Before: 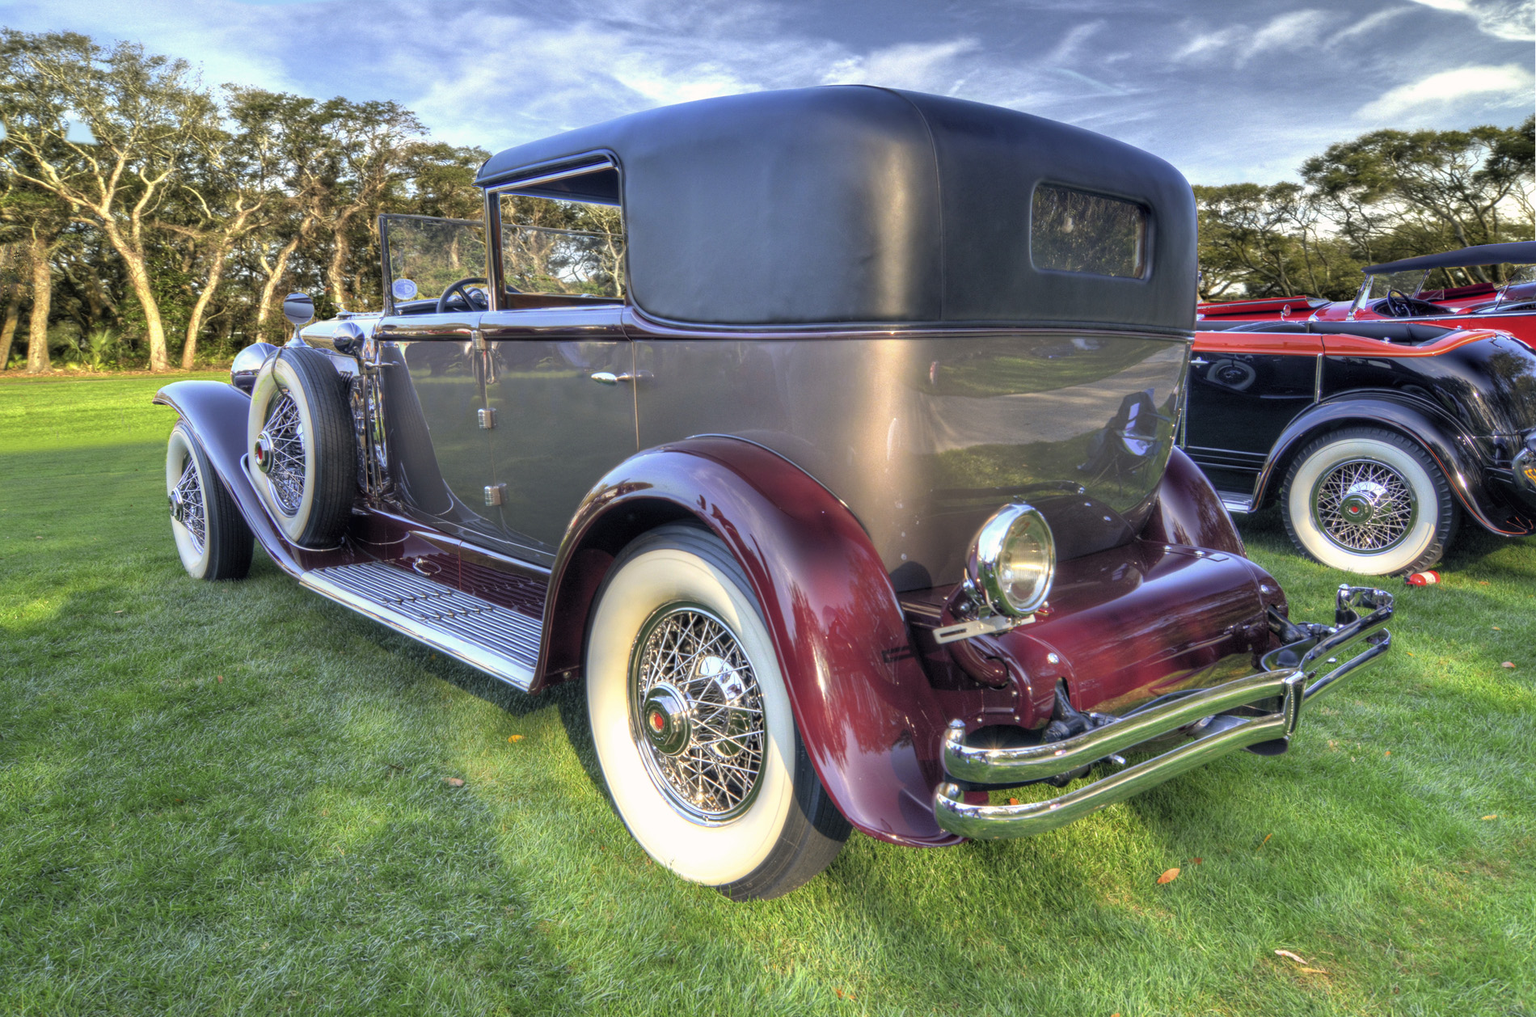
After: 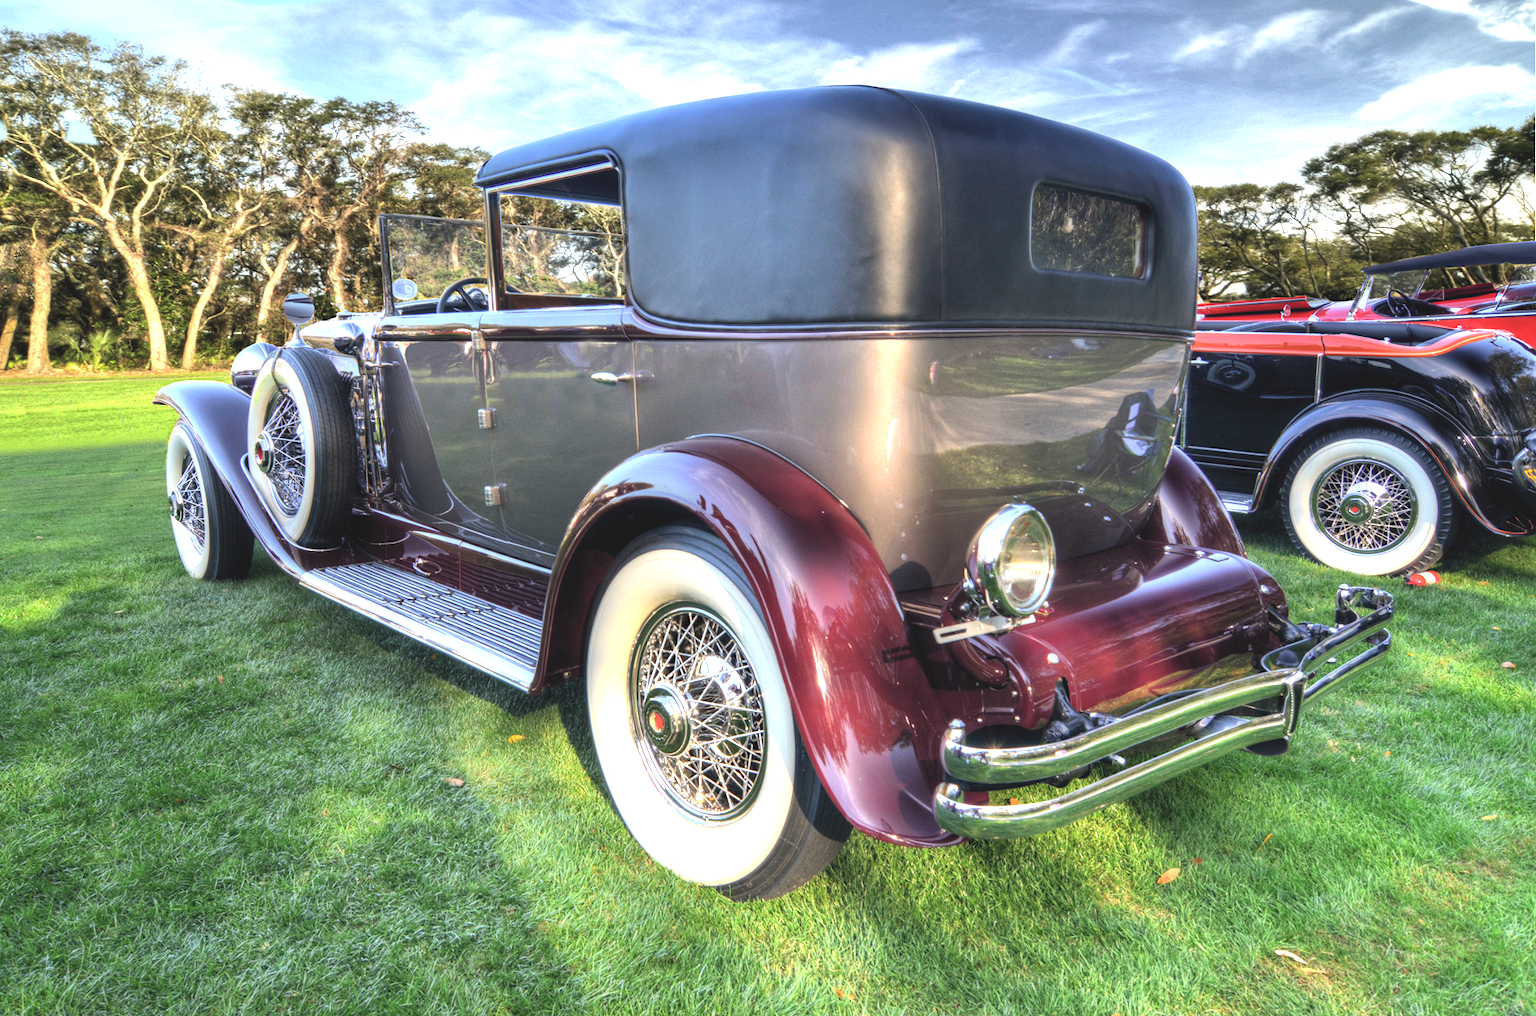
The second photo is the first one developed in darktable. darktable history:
tone equalizer: -8 EV -0.75 EV, -7 EV -0.7 EV, -6 EV -0.6 EV, -5 EV -0.4 EV, -3 EV 0.4 EV, -2 EV 0.6 EV, -1 EV 0.7 EV, +0 EV 0.75 EV, edges refinement/feathering 500, mask exposure compensation -1.57 EV, preserve details no
color balance: lift [1.007, 1, 1, 1], gamma [1.097, 1, 1, 1]
